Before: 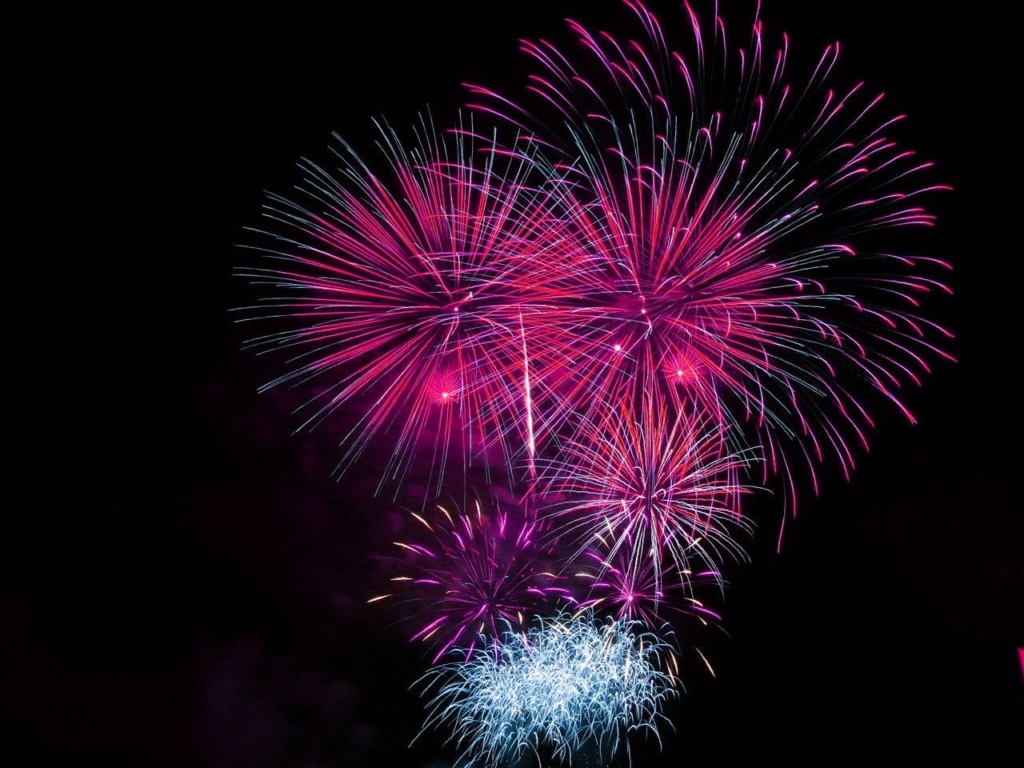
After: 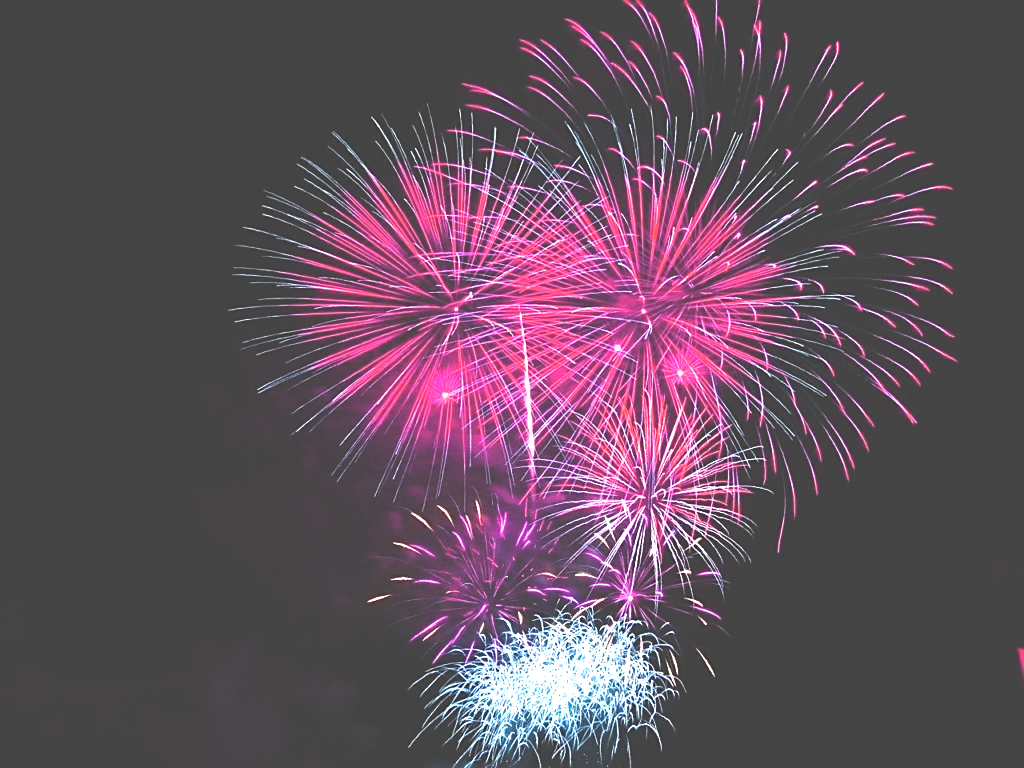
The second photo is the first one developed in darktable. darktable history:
sharpen: on, module defaults
exposure: black level correction -0.023, exposure 1.397 EV, compensate highlight preservation false
